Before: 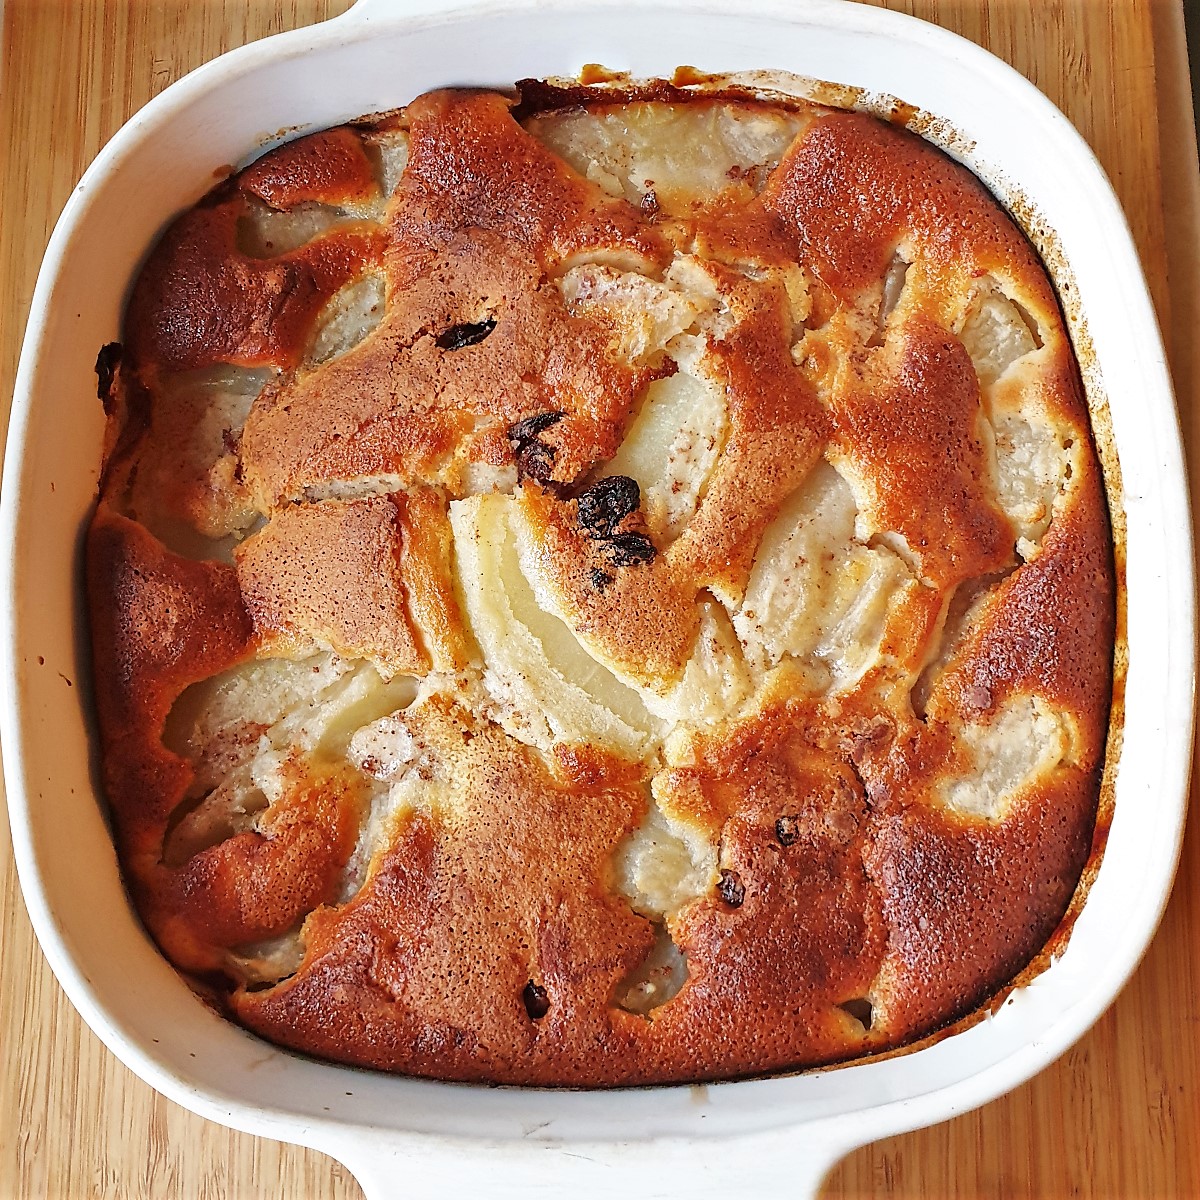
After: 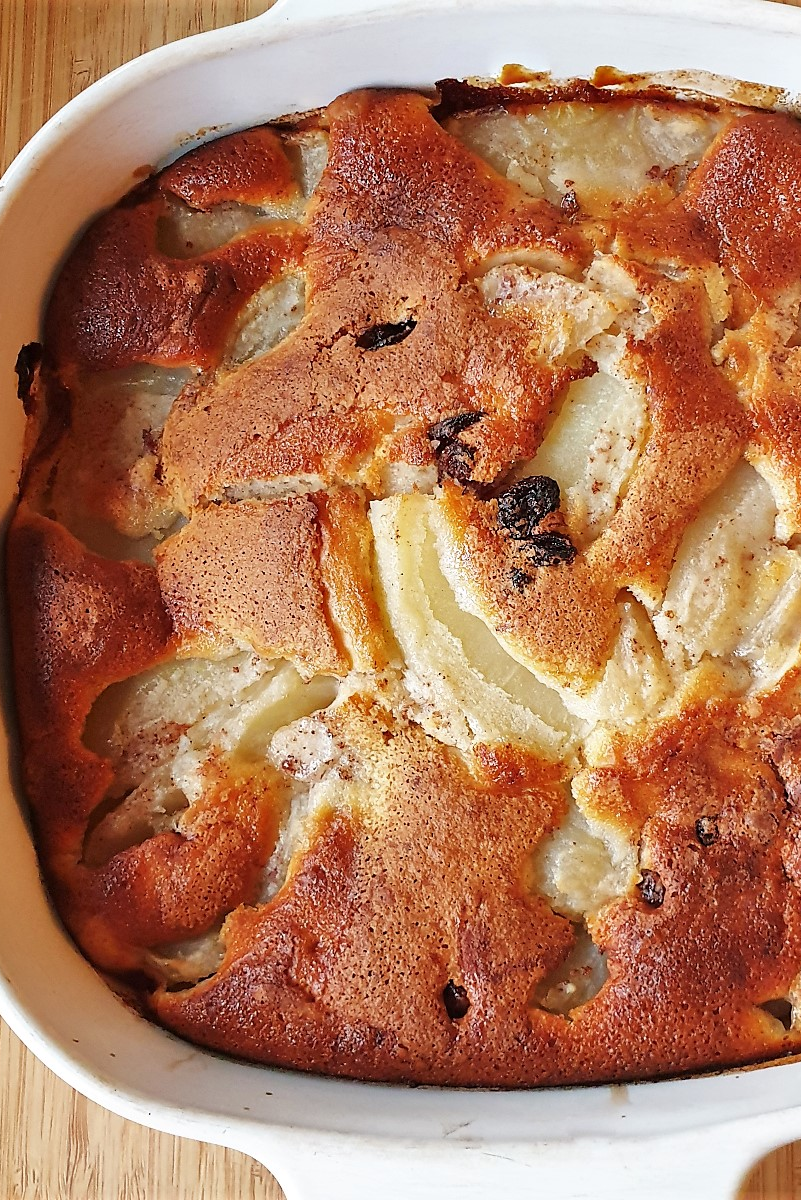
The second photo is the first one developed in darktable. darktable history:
crop and rotate: left 6.701%, right 26.482%
